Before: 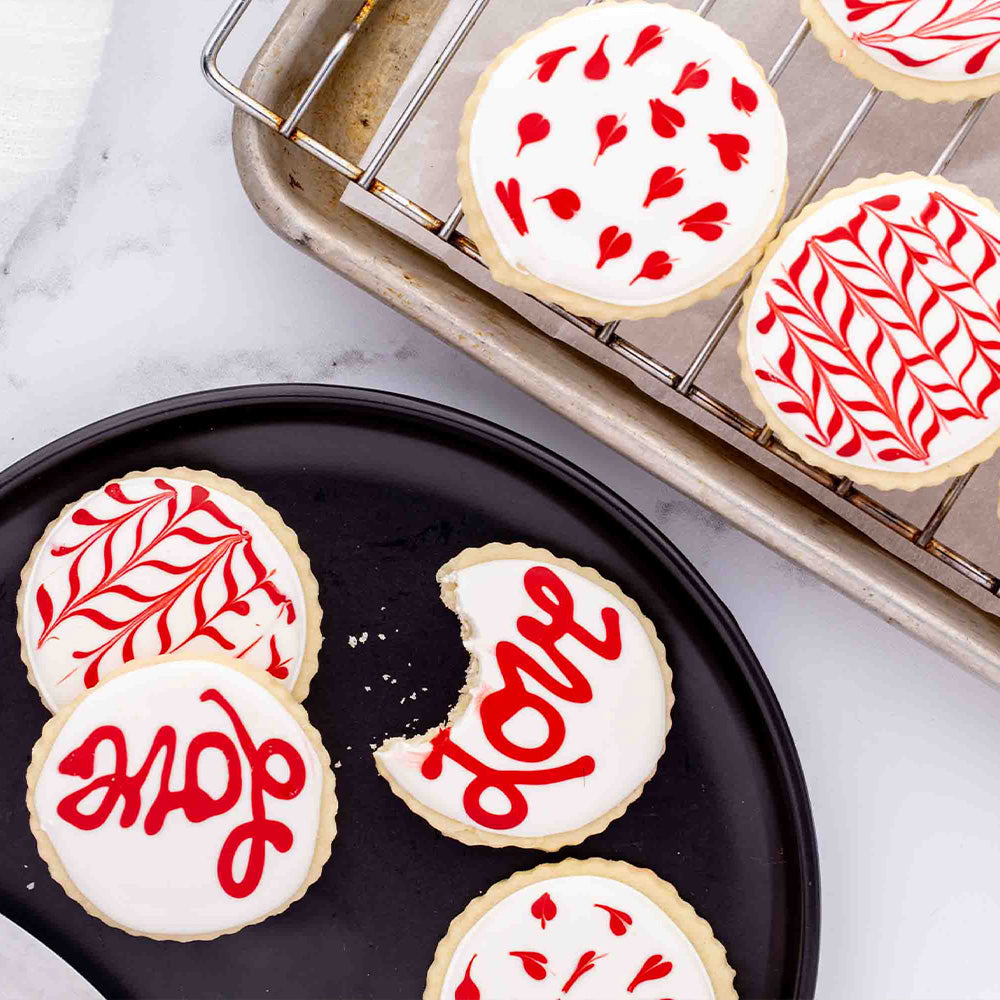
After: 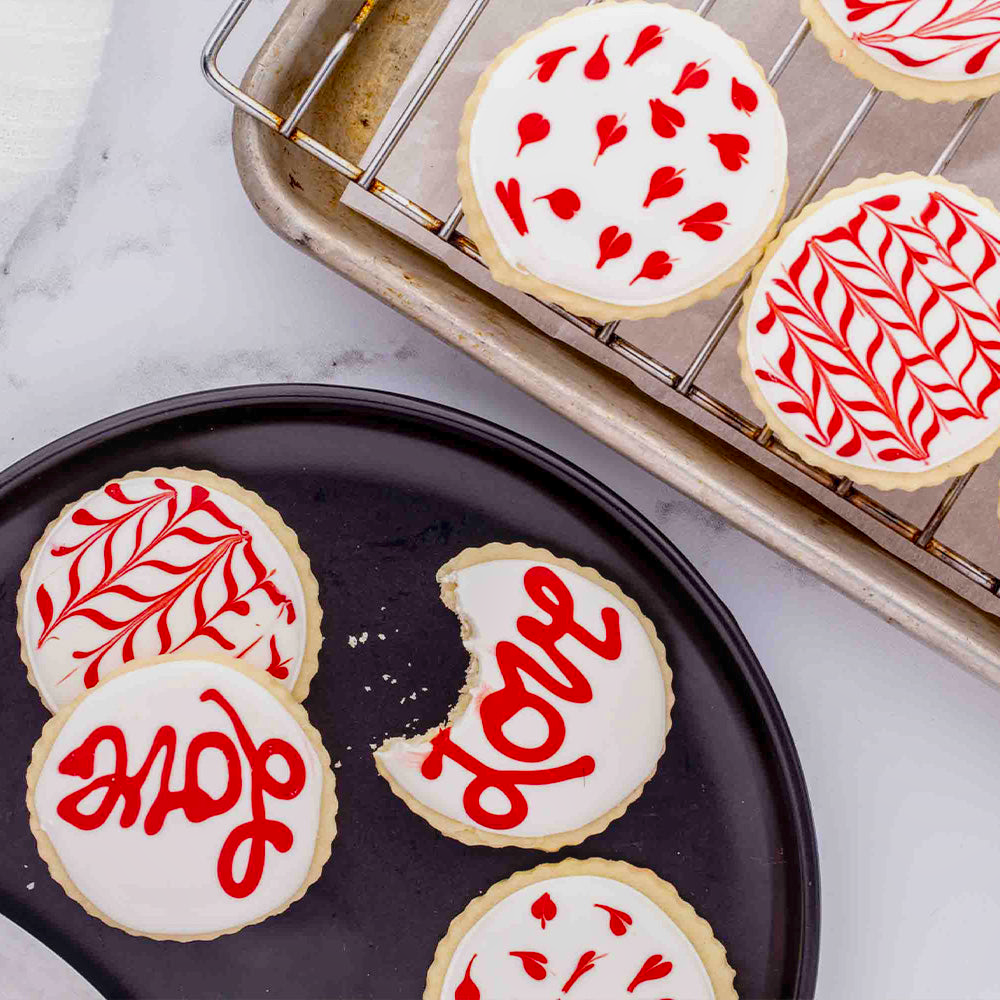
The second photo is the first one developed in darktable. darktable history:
color balance rgb: linear chroma grading › global chroma 14.994%, perceptual saturation grading › global saturation 0.07%, contrast -10.519%
local contrast: on, module defaults
